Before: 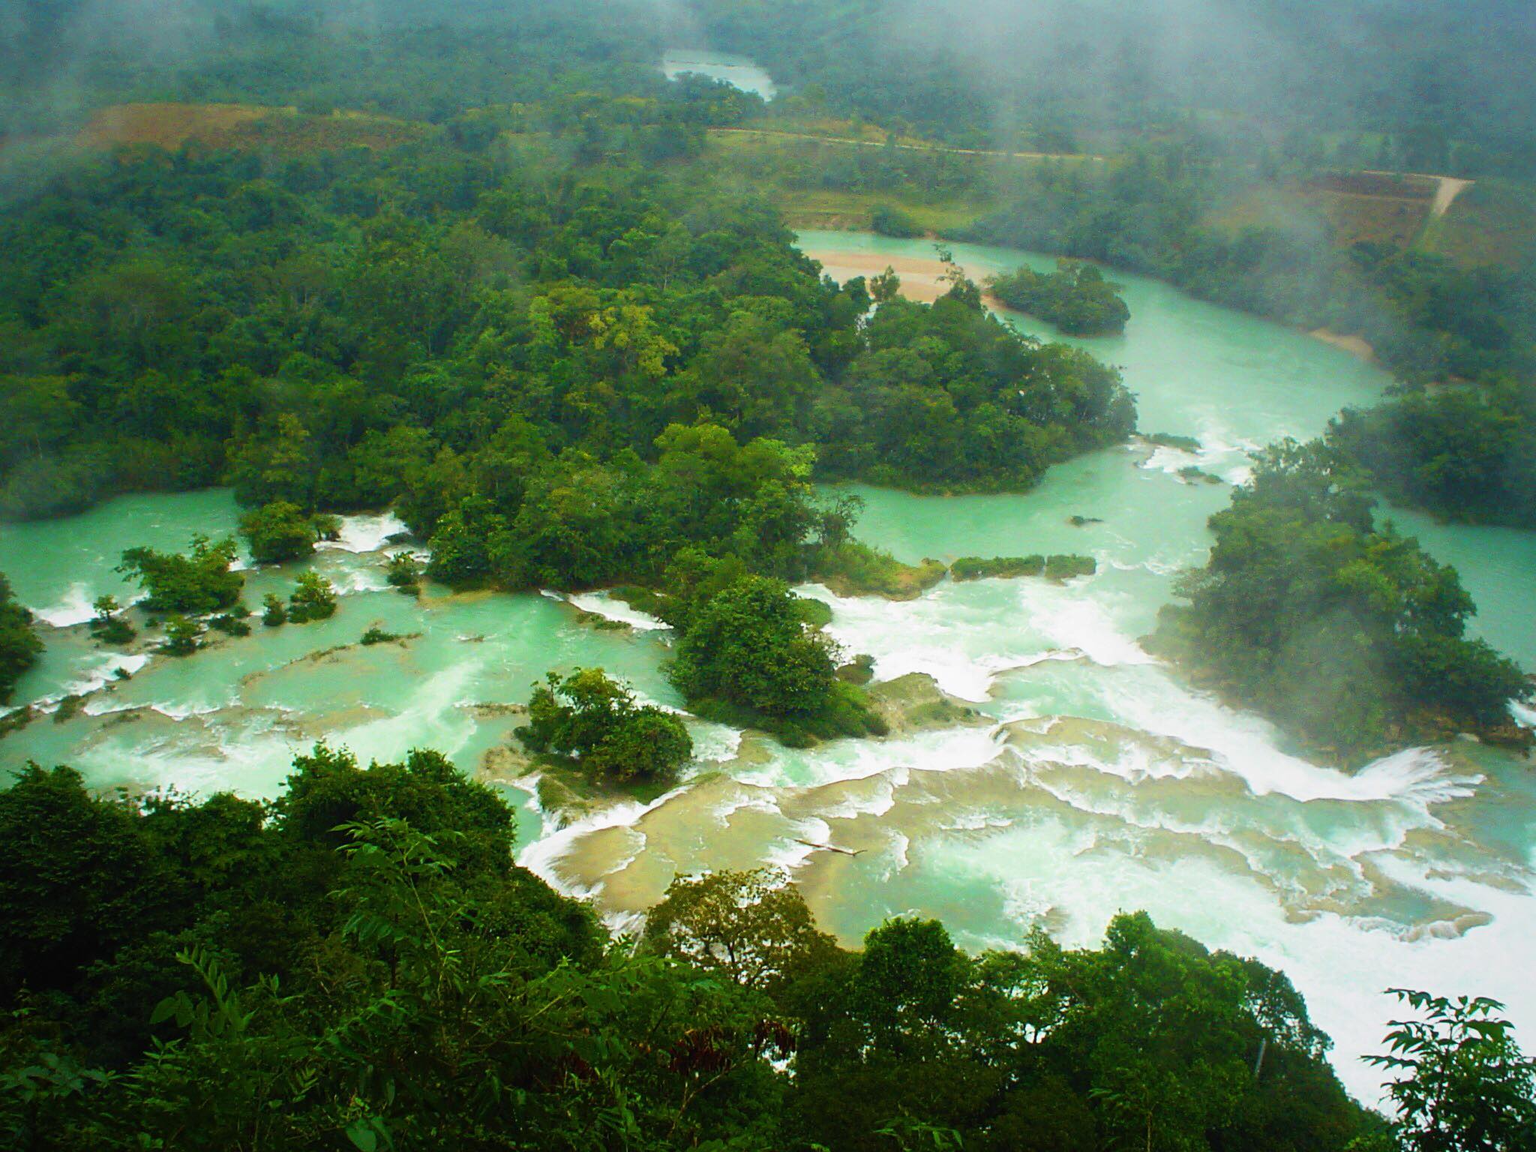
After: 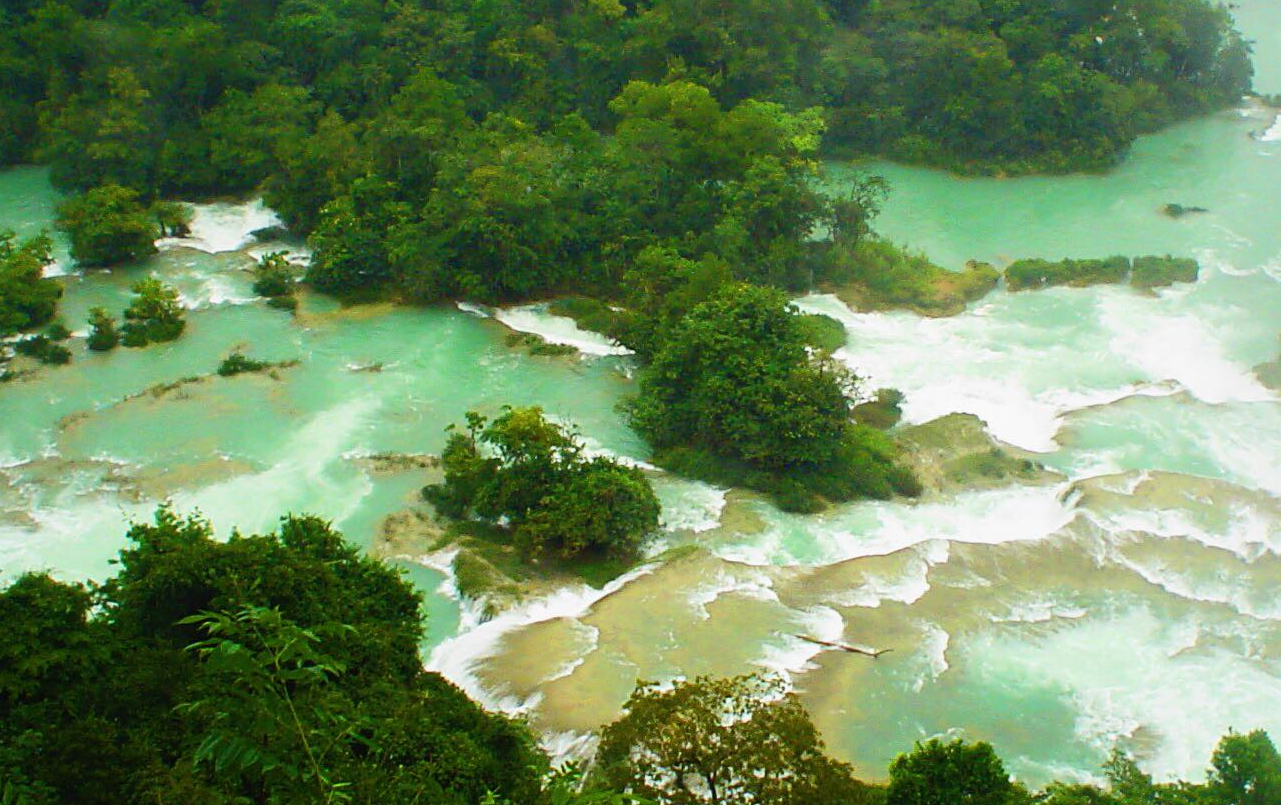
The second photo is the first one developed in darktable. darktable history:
crop: left 12.875%, top 31.538%, right 24.552%, bottom 16.002%
